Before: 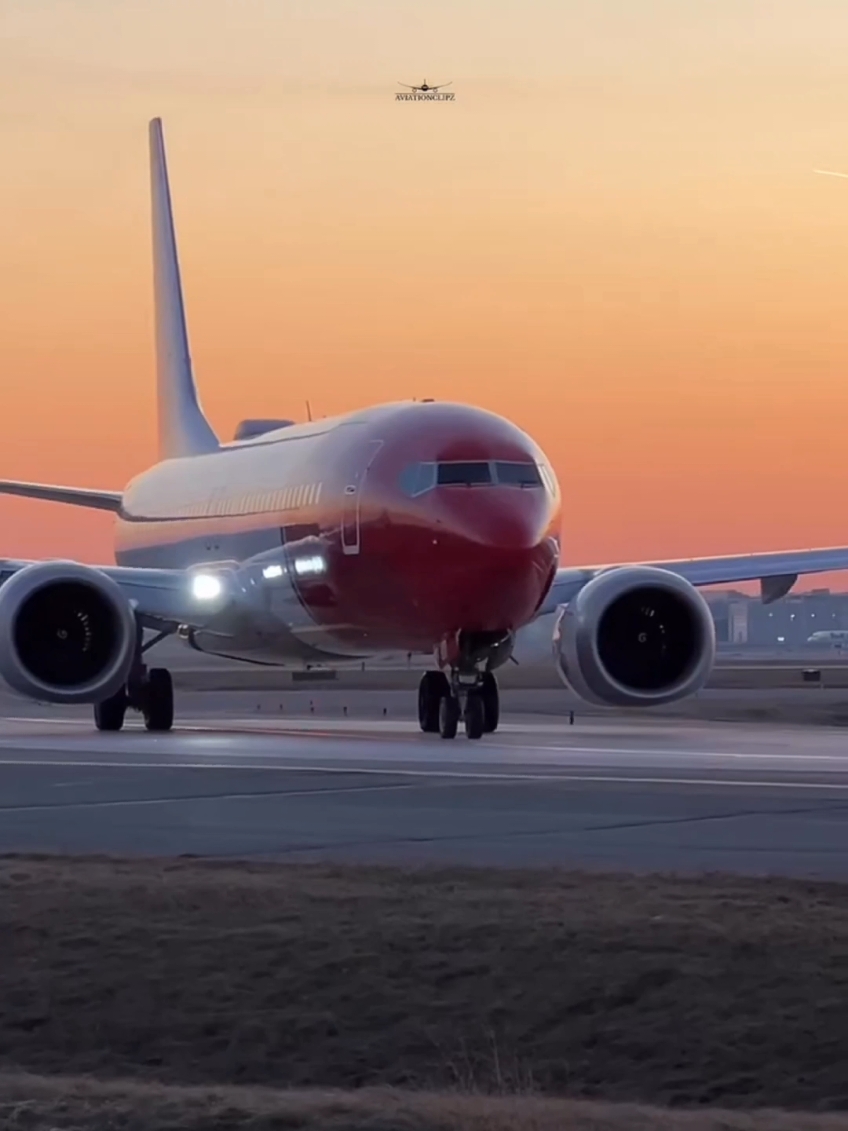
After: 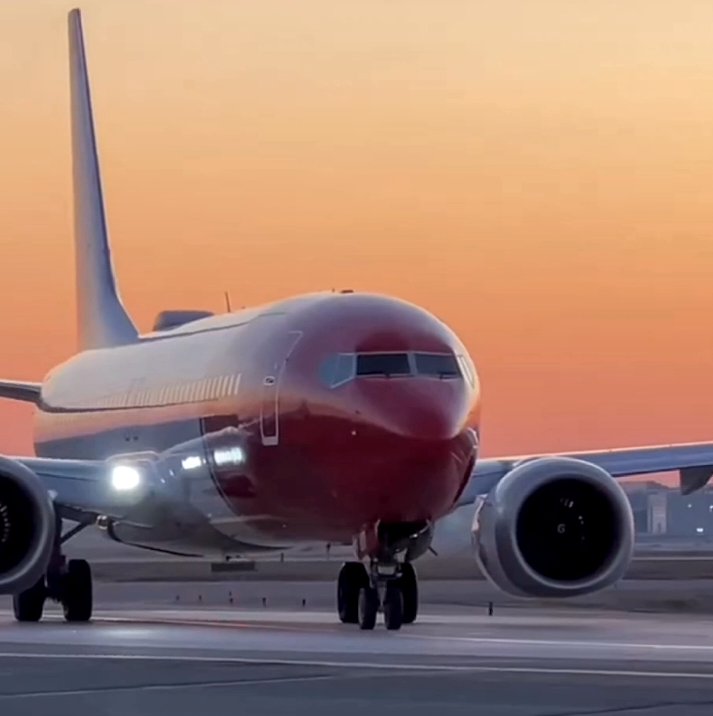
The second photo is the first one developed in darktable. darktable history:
crop and rotate: left 9.641%, top 9.663%, right 6.207%, bottom 26.958%
local contrast: on, module defaults
